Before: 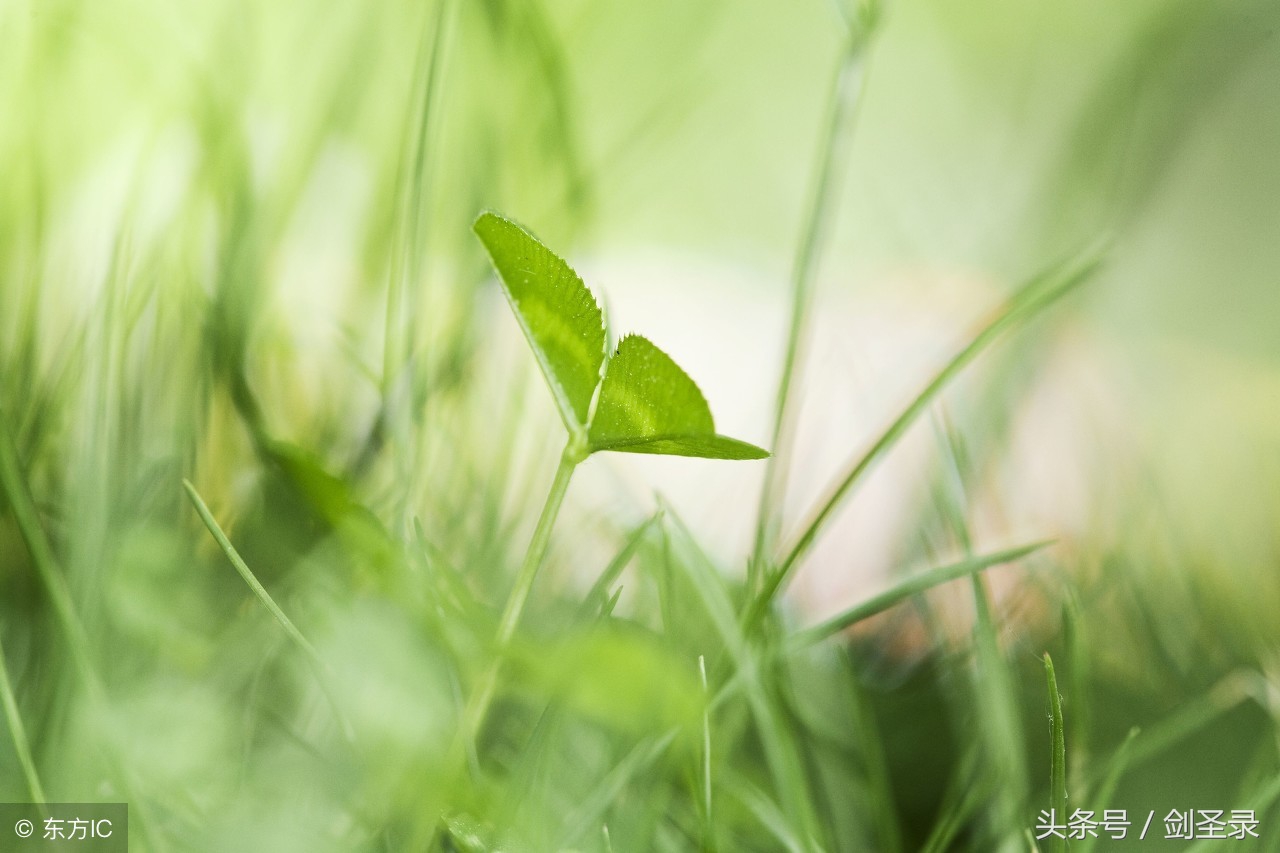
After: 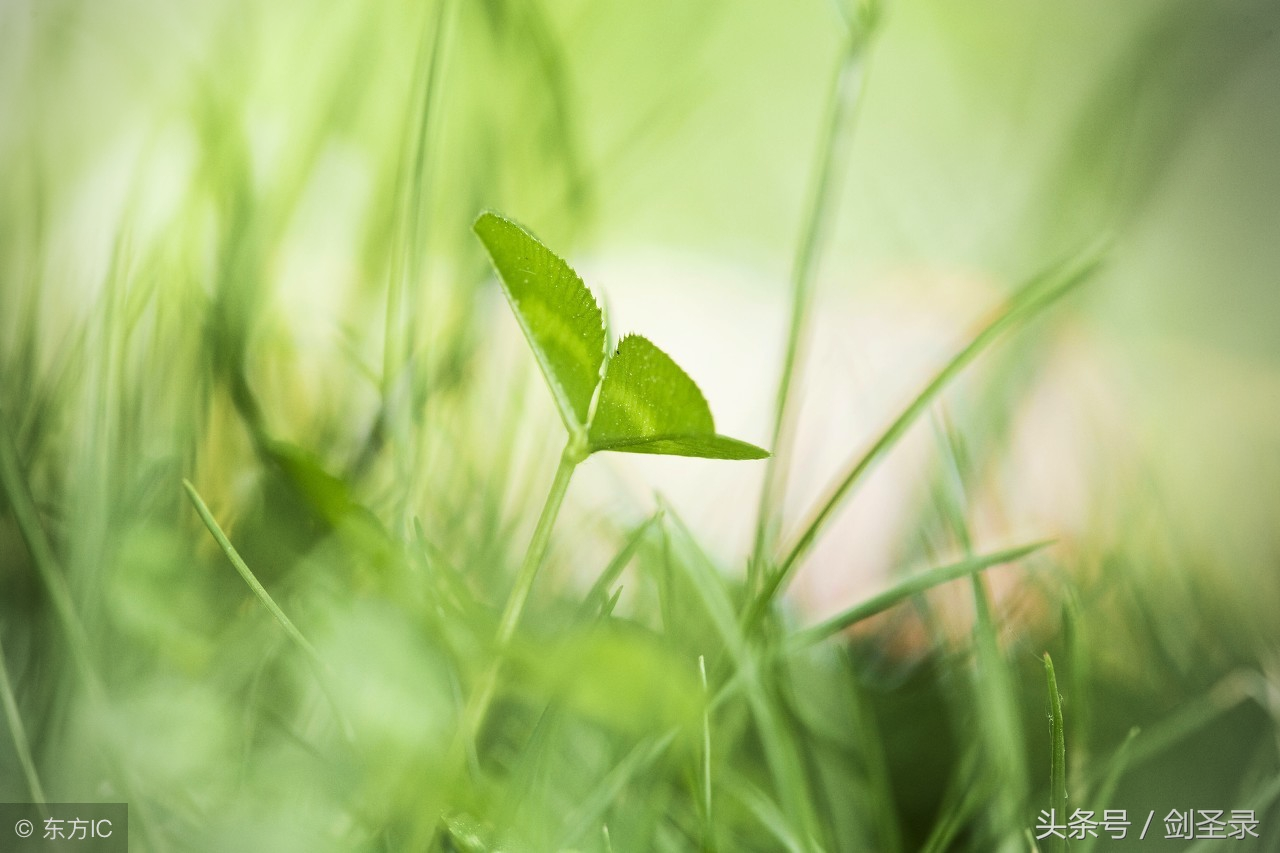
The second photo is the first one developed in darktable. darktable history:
vignetting: on, module defaults
velvia: on, module defaults
